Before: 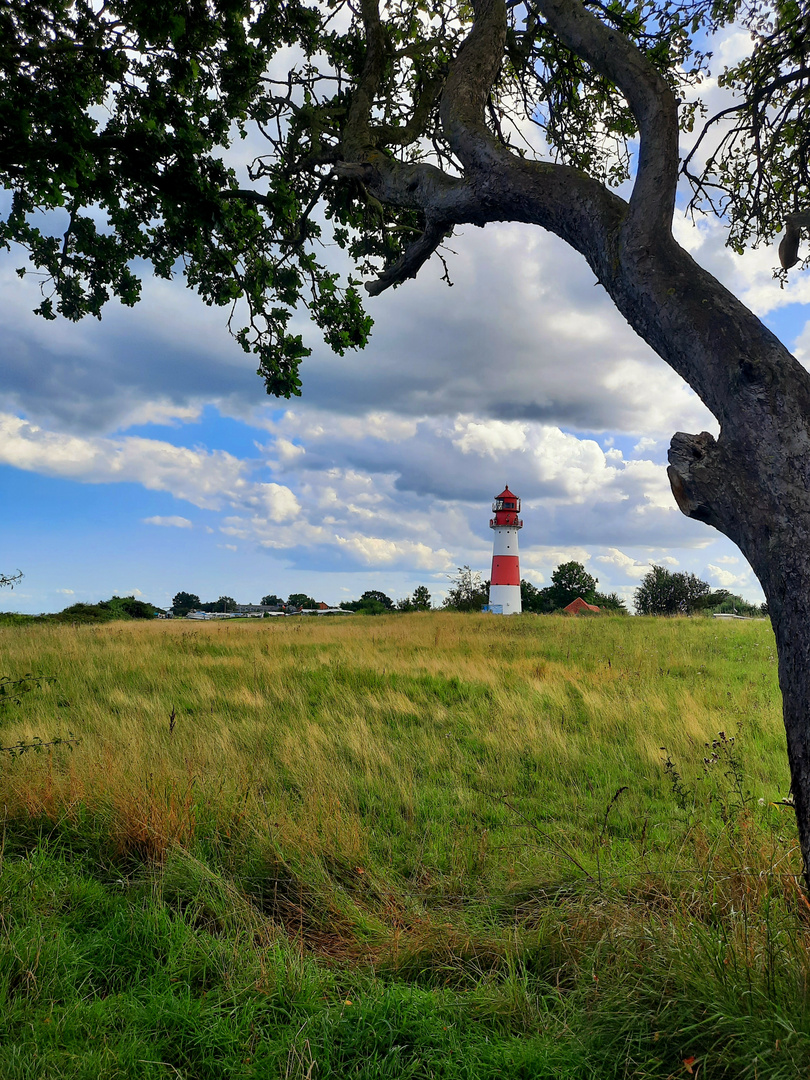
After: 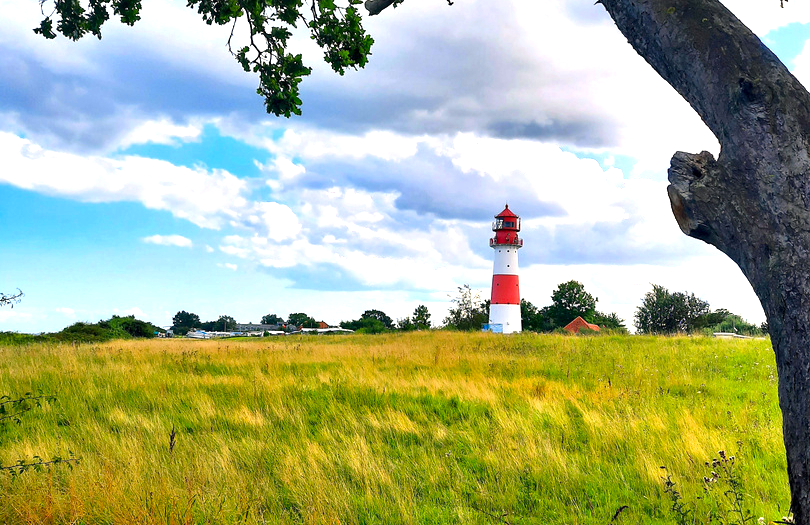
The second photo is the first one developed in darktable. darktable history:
crop and rotate: top 26.035%, bottom 25.319%
exposure: exposure 0.789 EV, compensate highlight preservation false
color balance rgb: shadows lift › chroma 2.04%, shadows lift › hue 217.49°, highlights gain › chroma 0.992%, highlights gain › hue 26.05°, linear chroma grading › global chroma 14.939%, perceptual saturation grading › global saturation 0.986%, perceptual brilliance grading › highlights 7.848%, perceptual brilliance grading › mid-tones 4.113%, perceptual brilliance grading › shadows 1.723%
